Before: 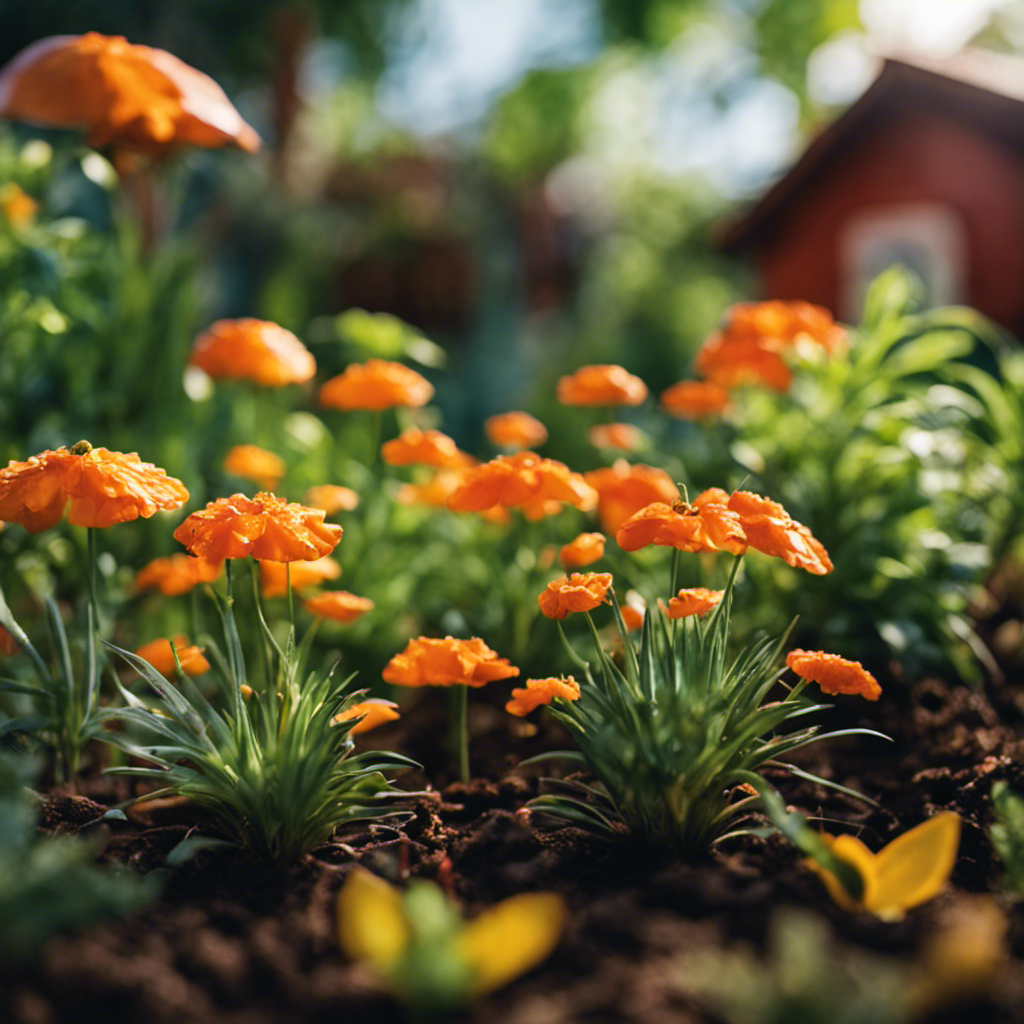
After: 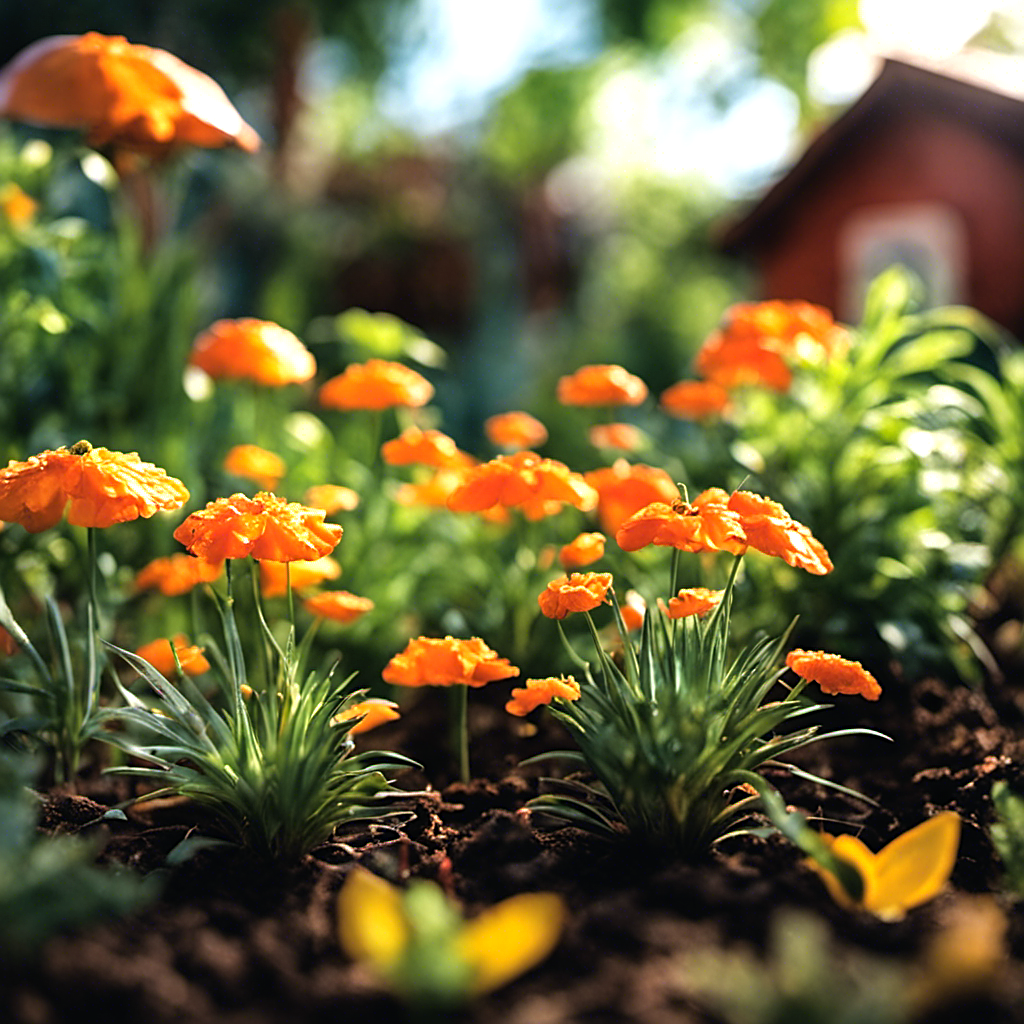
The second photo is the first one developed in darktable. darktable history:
base curve: curves: ch0 [(0, 0) (0.303, 0.277) (1, 1)], preserve colors none
tone equalizer: -8 EV -0.718 EV, -7 EV -0.7 EV, -6 EV -0.583 EV, -5 EV -0.414 EV, -3 EV 0.386 EV, -2 EV 0.6 EV, -1 EV 0.689 EV, +0 EV 0.762 EV, smoothing 1
shadows and highlights: shadows 24.82, highlights -25.65
sharpen: on, module defaults
